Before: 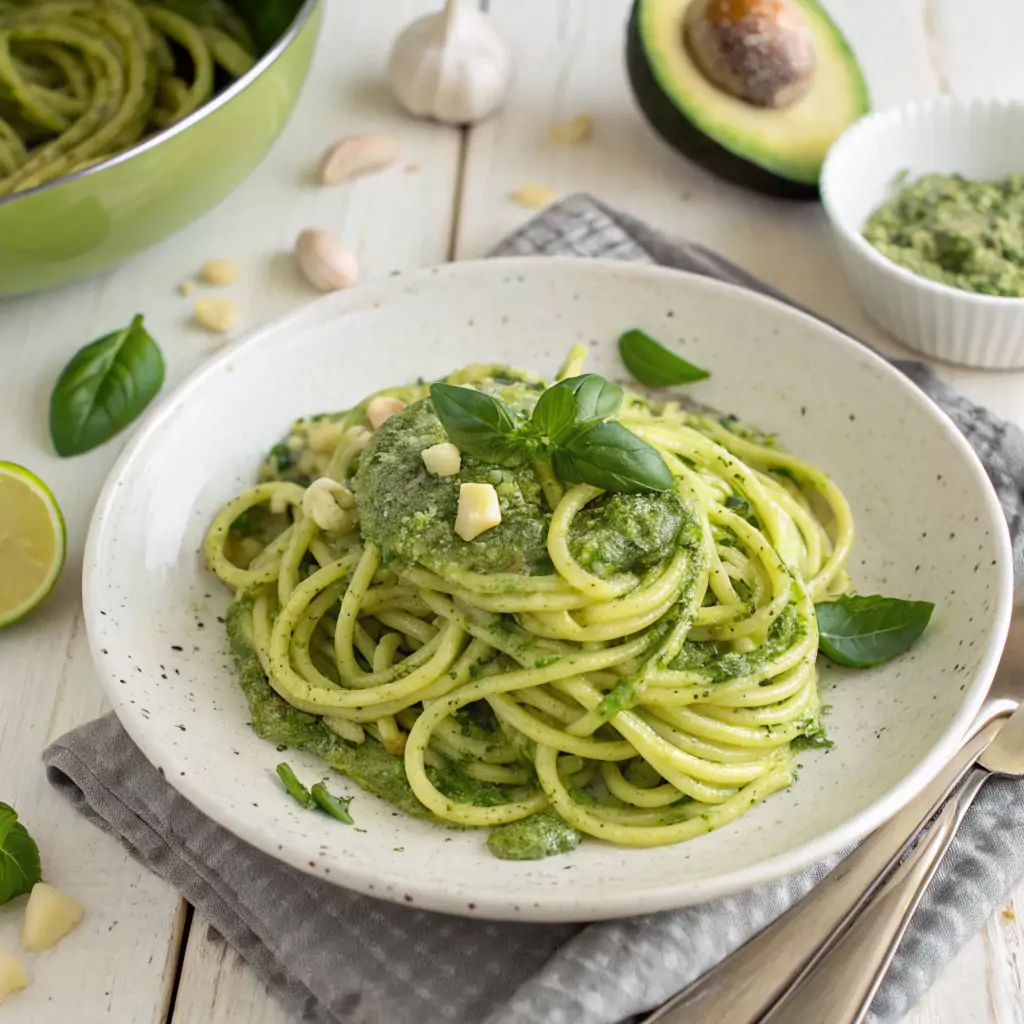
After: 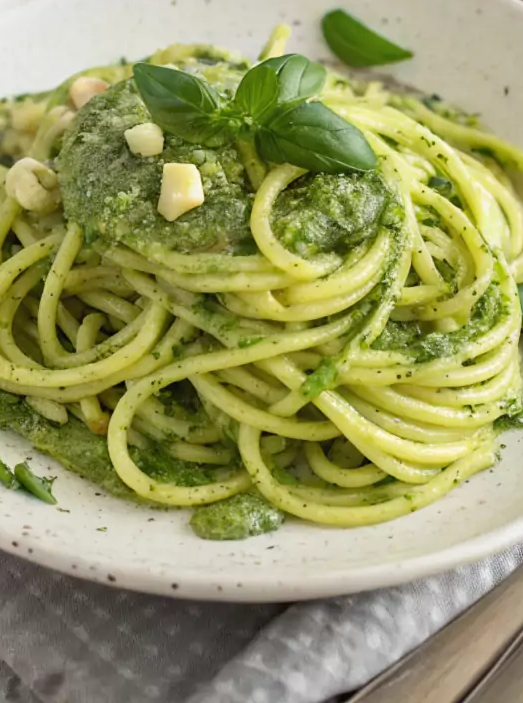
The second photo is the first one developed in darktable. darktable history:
crop and rotate: left 29.026%, top 31.322%, right 19.816%
